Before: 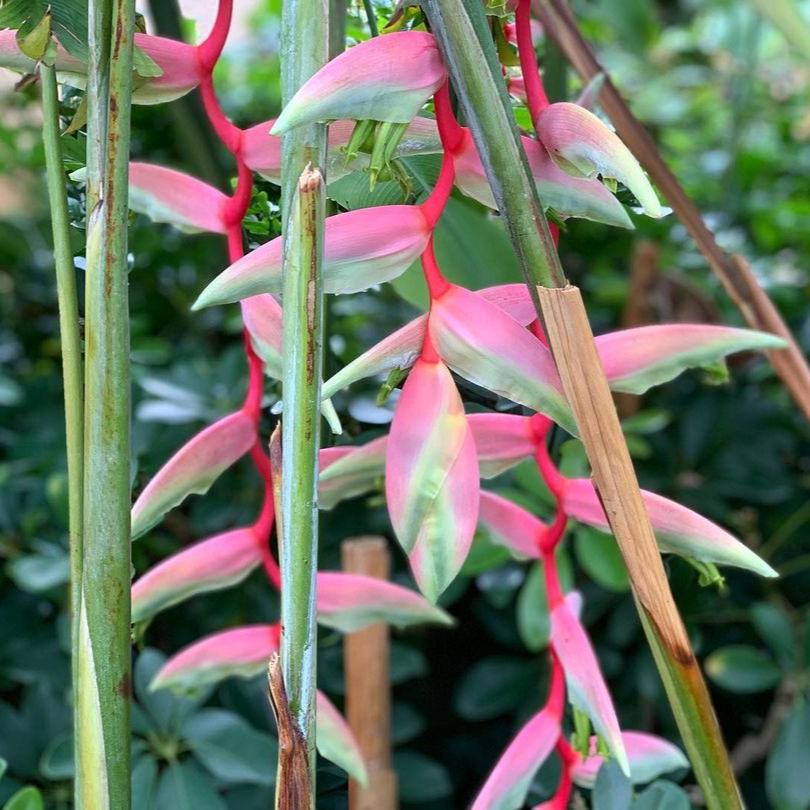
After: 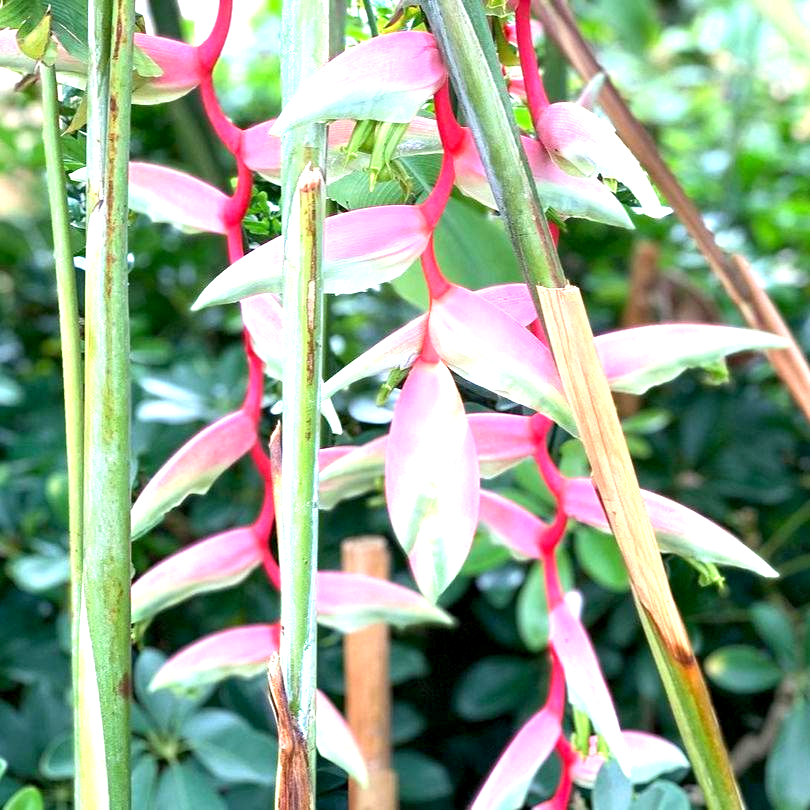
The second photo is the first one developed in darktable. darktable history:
exposure: black level correction 0.001, exposure 1.3 EV, compensate highlight preservation false
tone equalizer: on, module defaults
